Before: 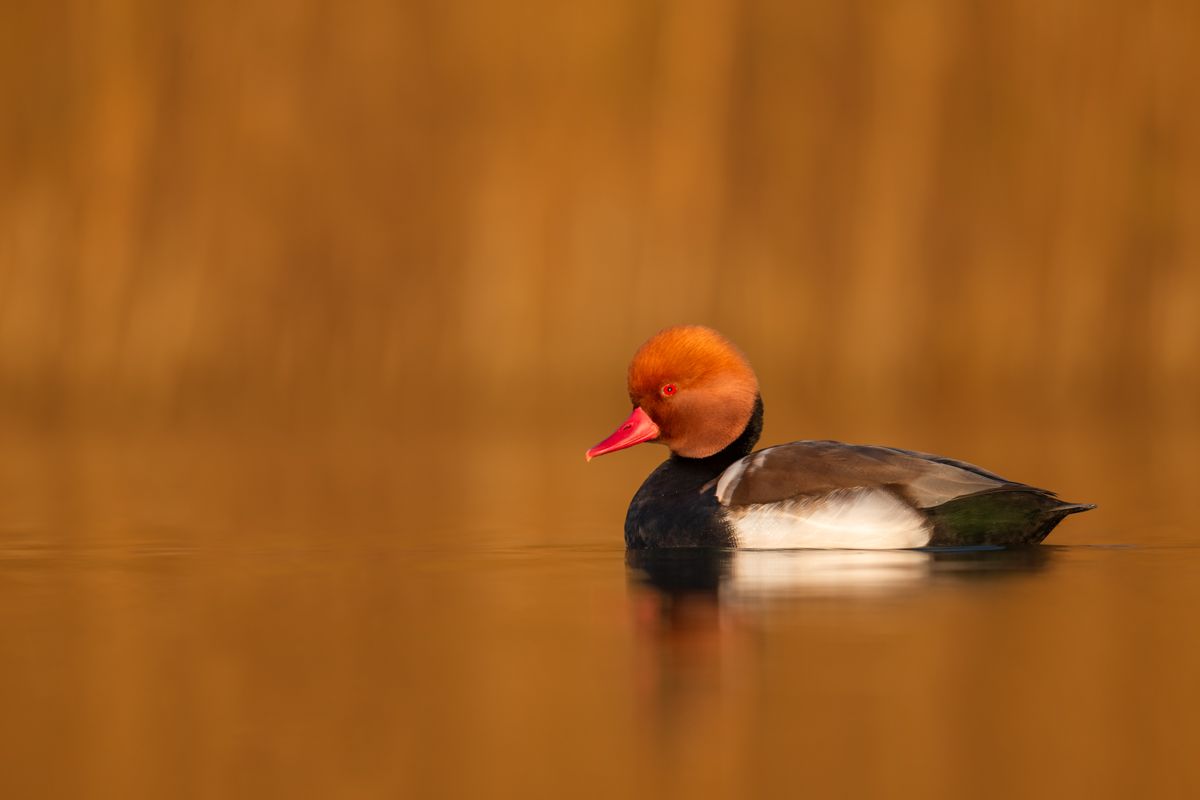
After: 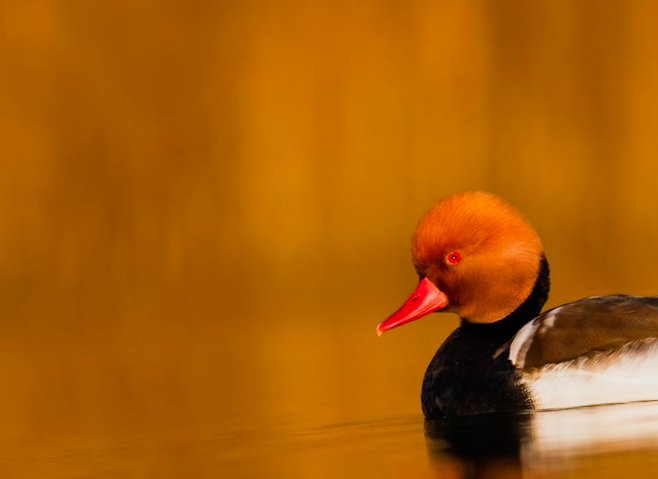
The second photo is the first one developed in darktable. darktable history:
crop: left 16.202%, top 11.208%, right 26.045%, bottom 20.557%
rotate and perspective: rotation -5°, crop left 0.05, crop right 0.952, crop top 0.11, crop bottom 0.89
sigmoid: contrast 1.8
